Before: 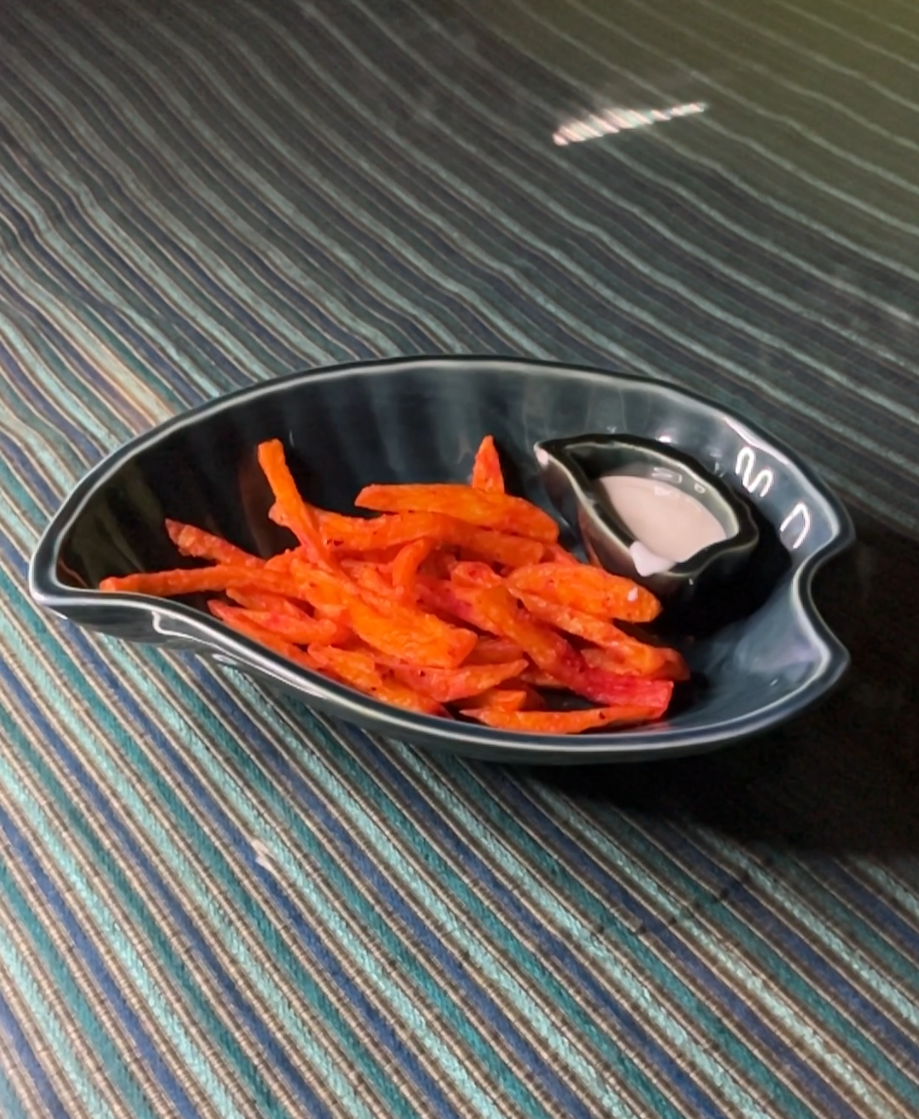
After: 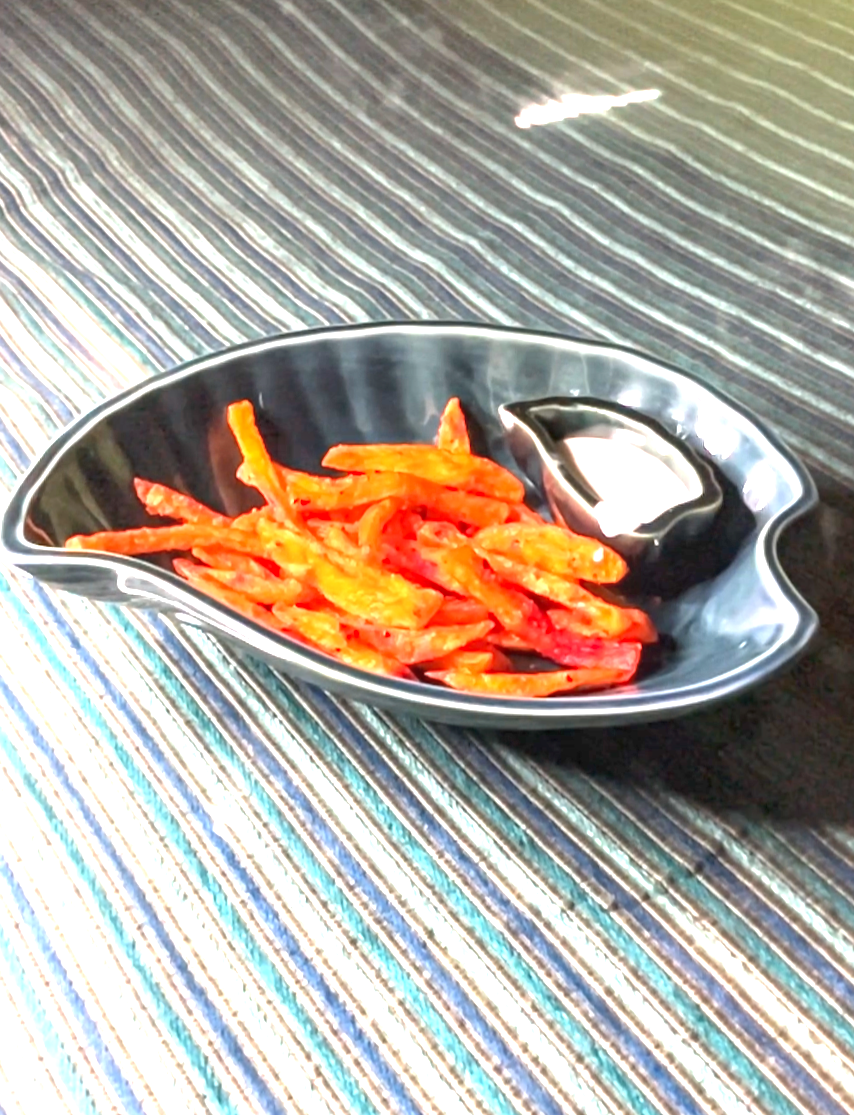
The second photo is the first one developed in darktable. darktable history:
exposure: black level correction 0, exposure 2.088 EV, compensate exposure bias true, compensate highlight preservation false
rotate and perspective: rotation 0.215°, lens shift (vertical) -0.139, crop left 0.069, crop right 0.939, crop top 0.002, crop bottom 0.996
local contrast: on, module defaults
